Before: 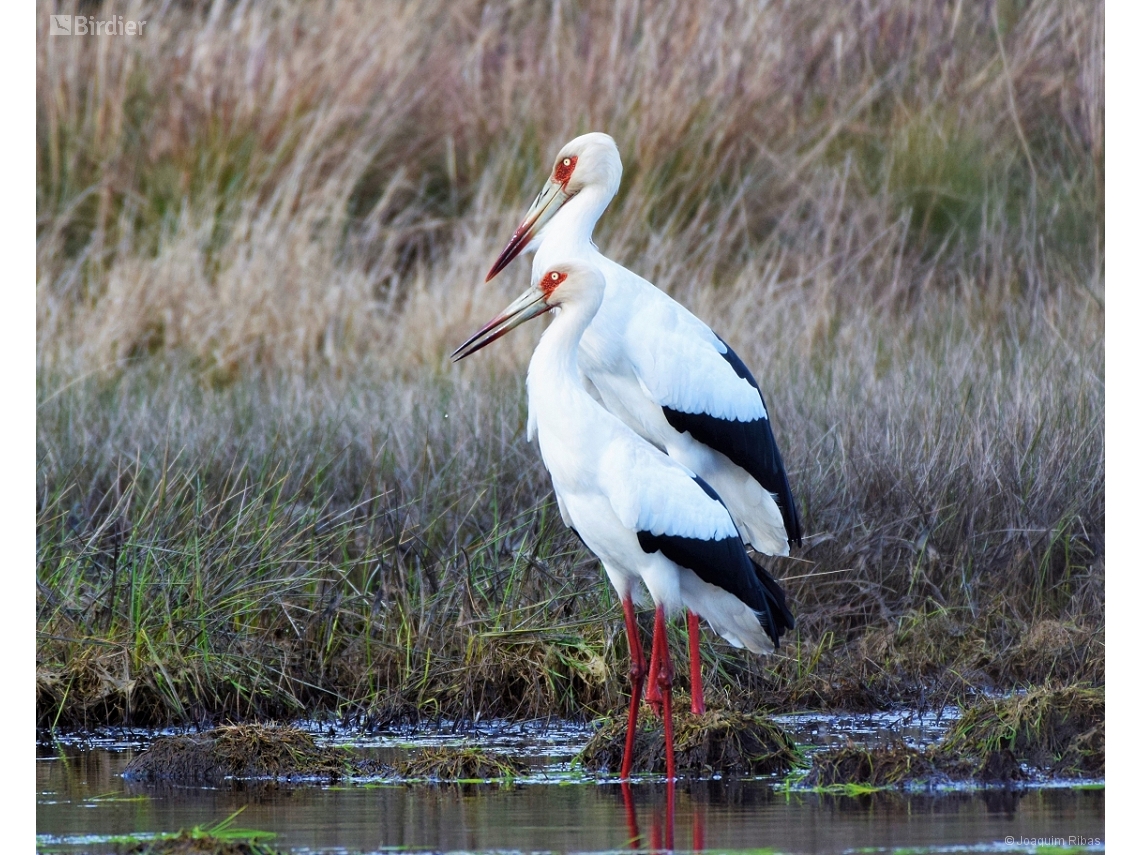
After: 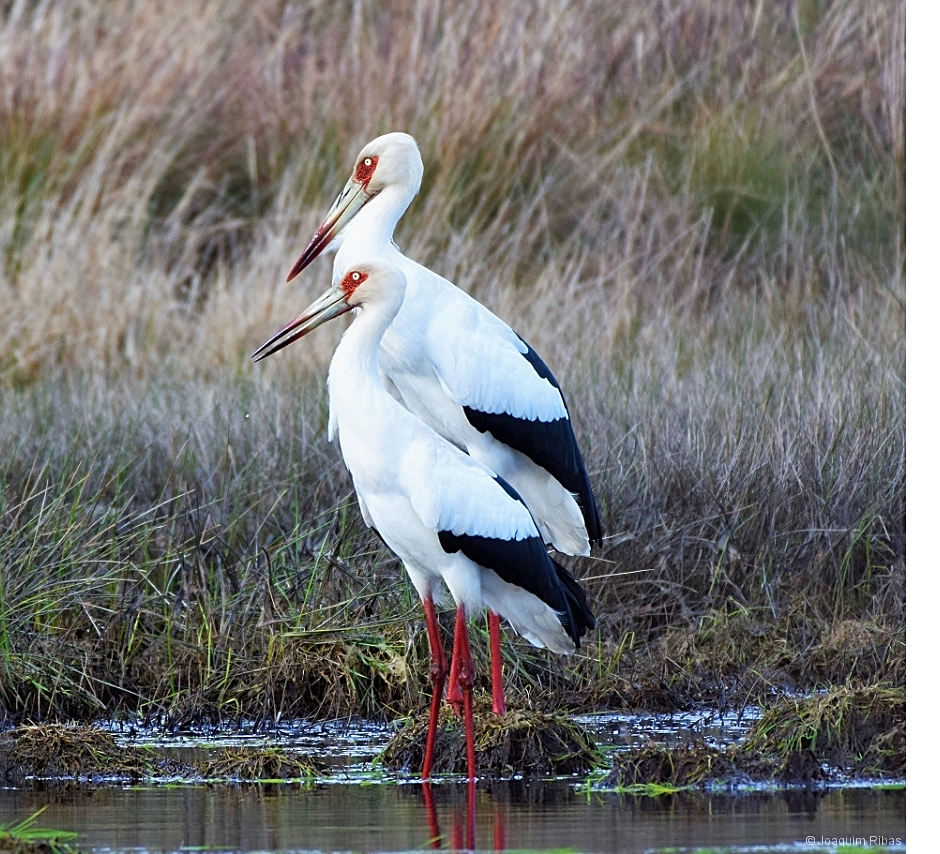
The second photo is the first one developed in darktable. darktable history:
sharpen: on, module defaults
crop: left 17.469%, bottom 0.045%
